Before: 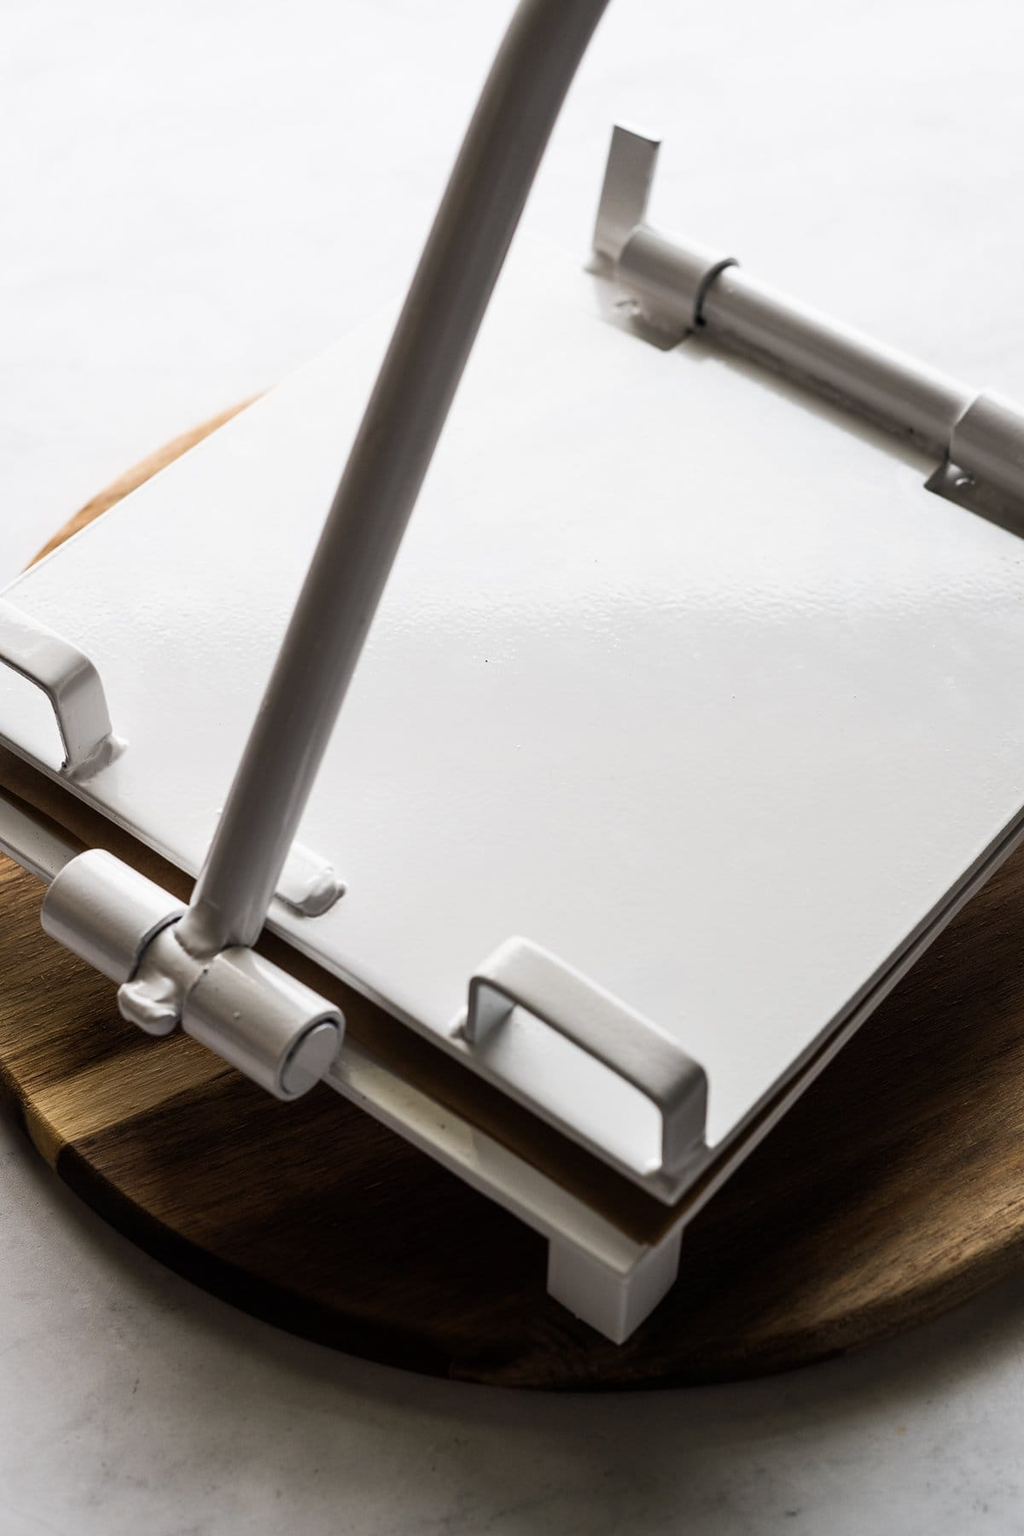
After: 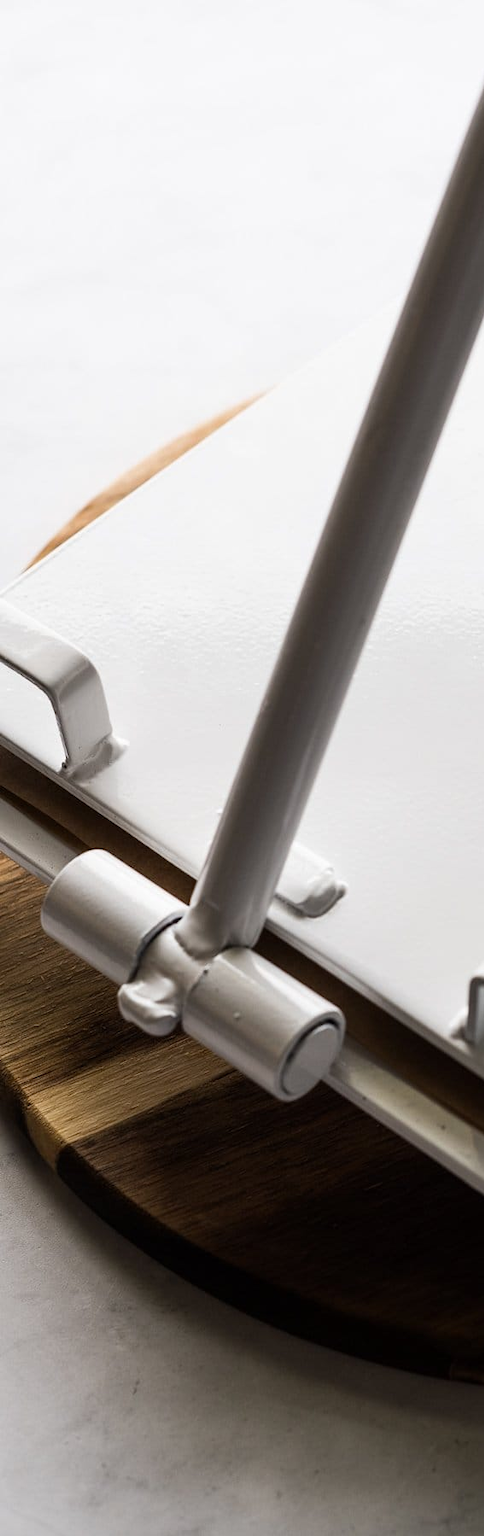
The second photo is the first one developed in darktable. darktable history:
crop and rotate: left 0.03%, top 0%, right 52.601%
